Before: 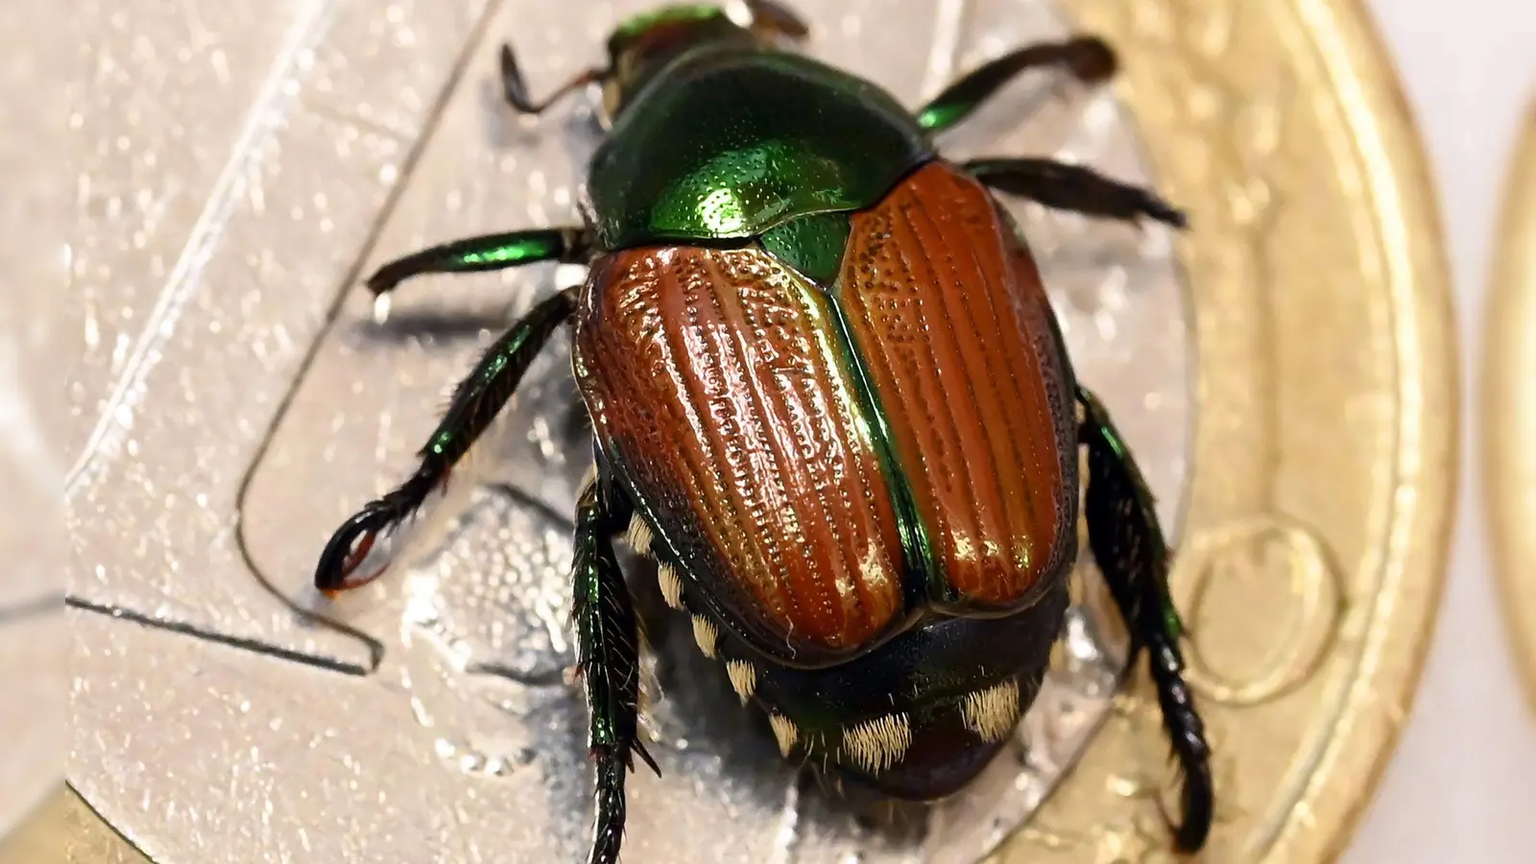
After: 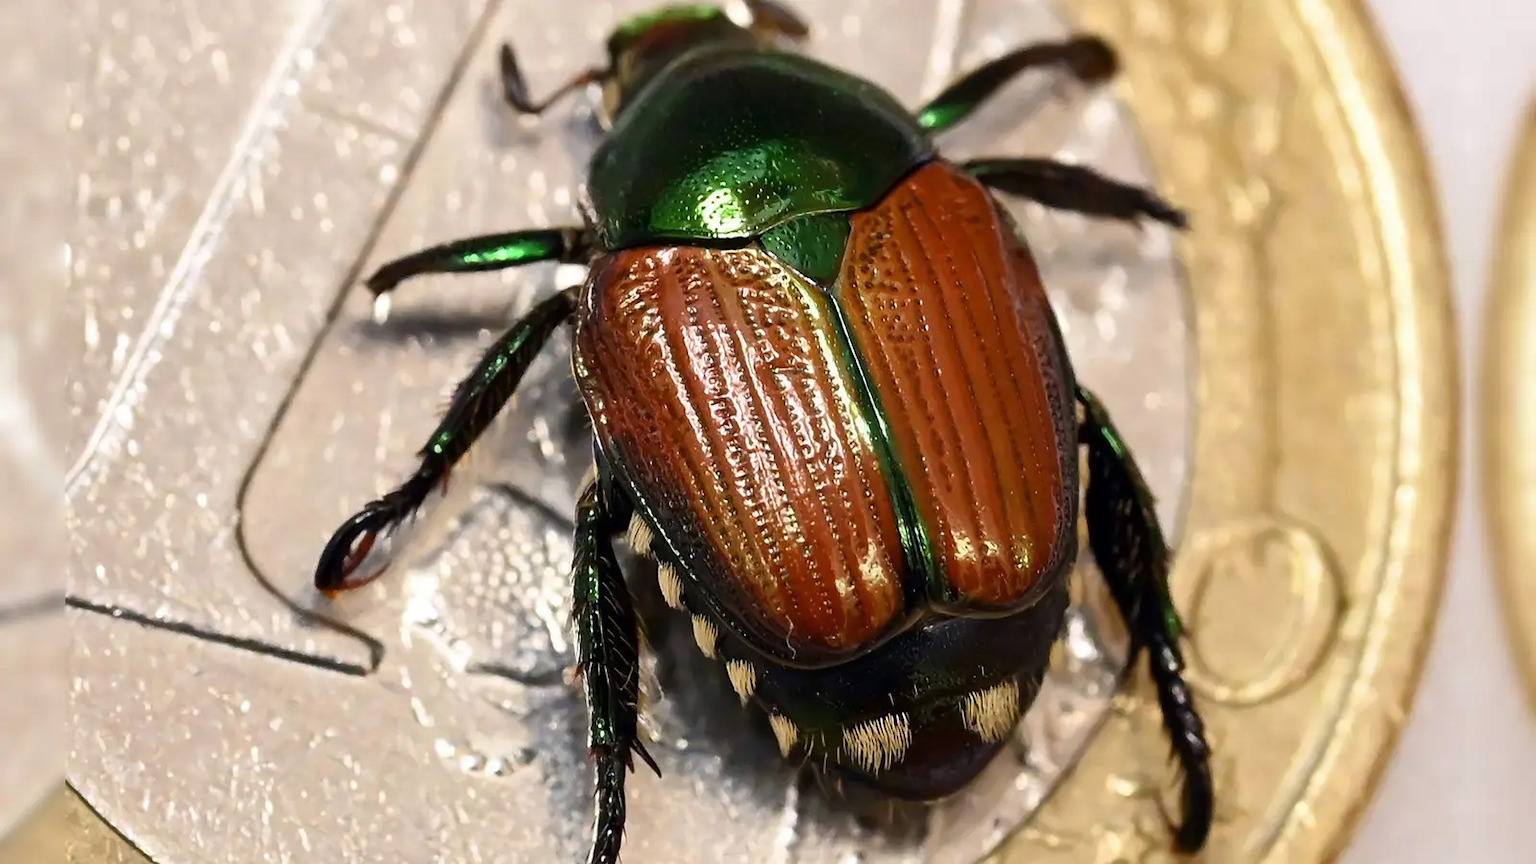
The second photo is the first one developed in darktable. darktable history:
shadows and highlights: shadows 20.9, highlights -37.1, soften with gaussian
